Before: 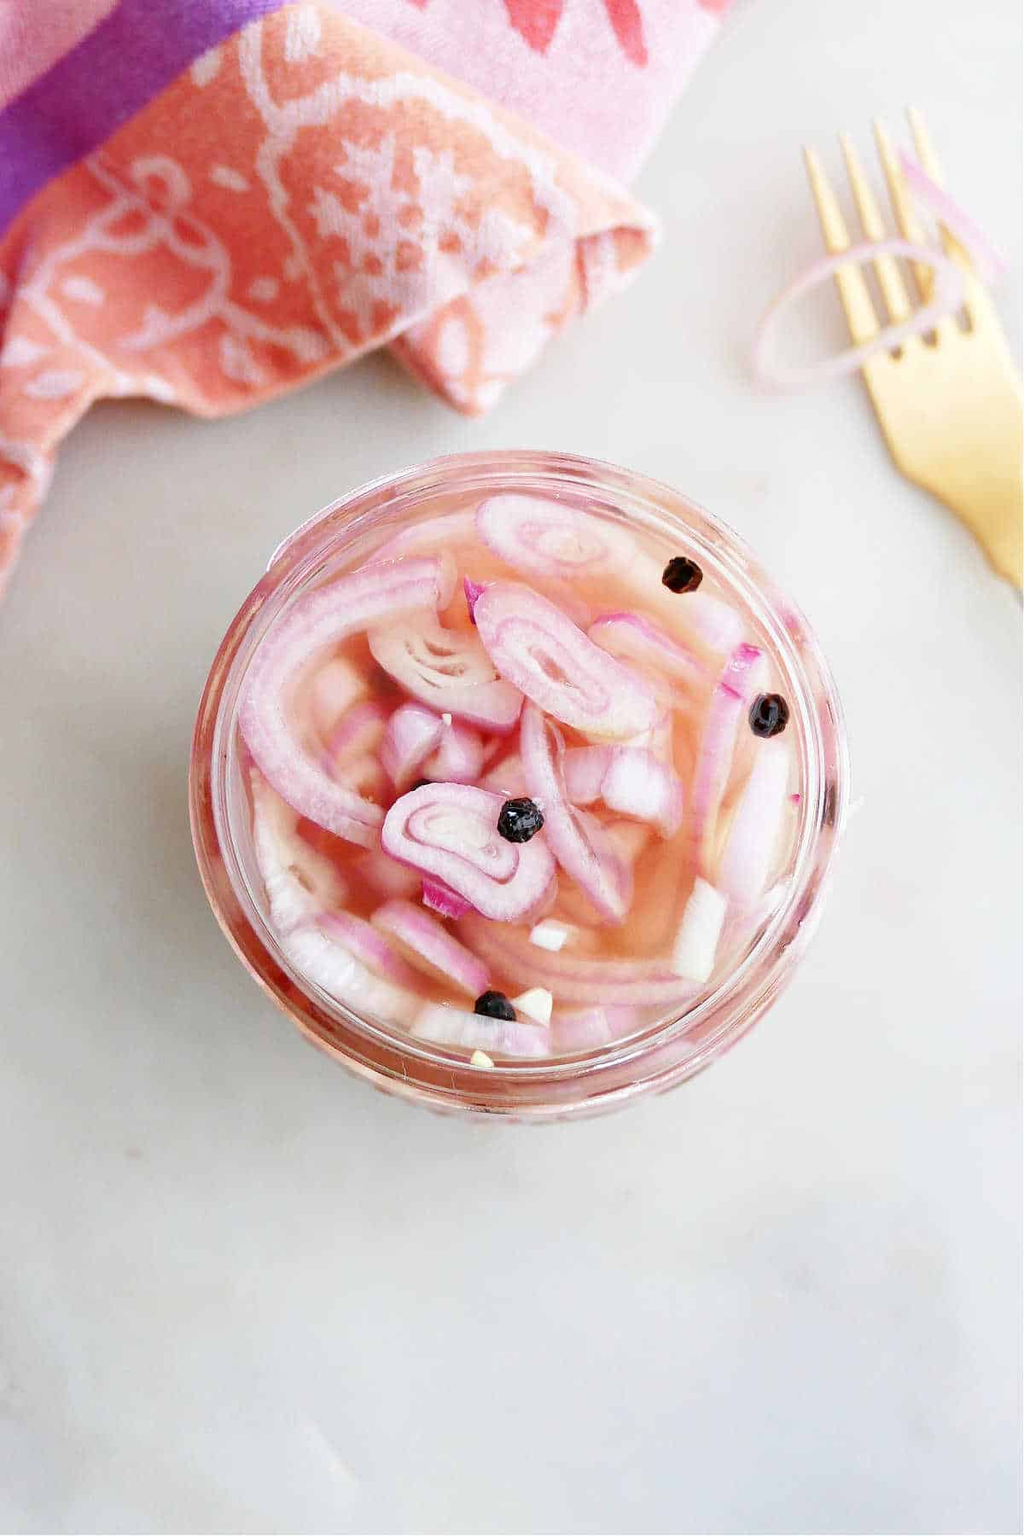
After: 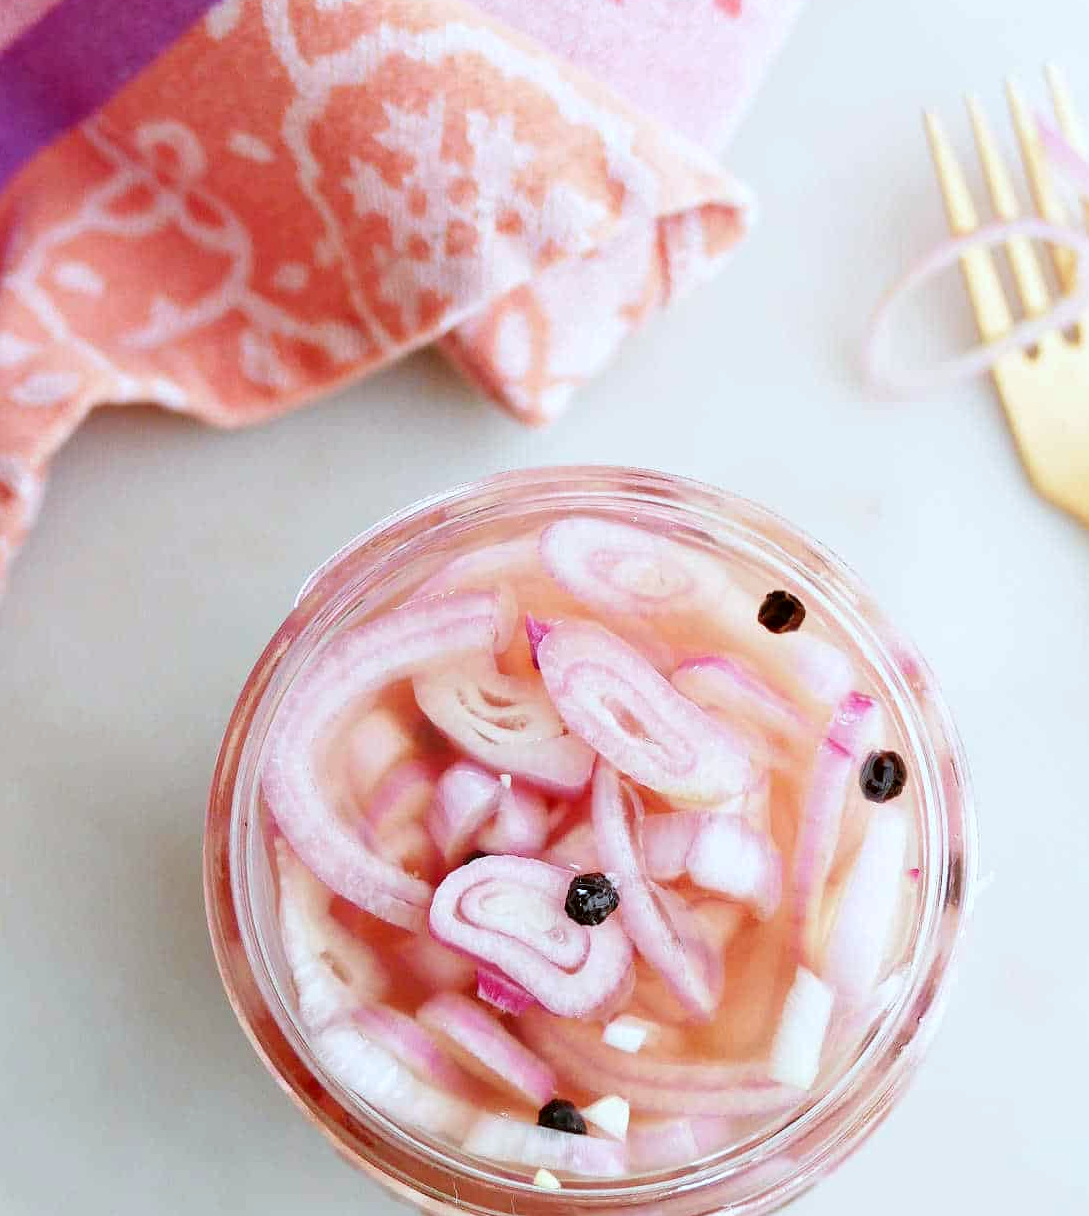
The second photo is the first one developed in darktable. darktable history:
color correction: highlights a* -3.28, highlights b* -6.24, shadows a* 3.1, shadows b* 5.19
levels: levels [0.016, 0.5, 0.996]
crop: left 1.509%, top 3.452%, right 7.696%, bottom 28.452%
